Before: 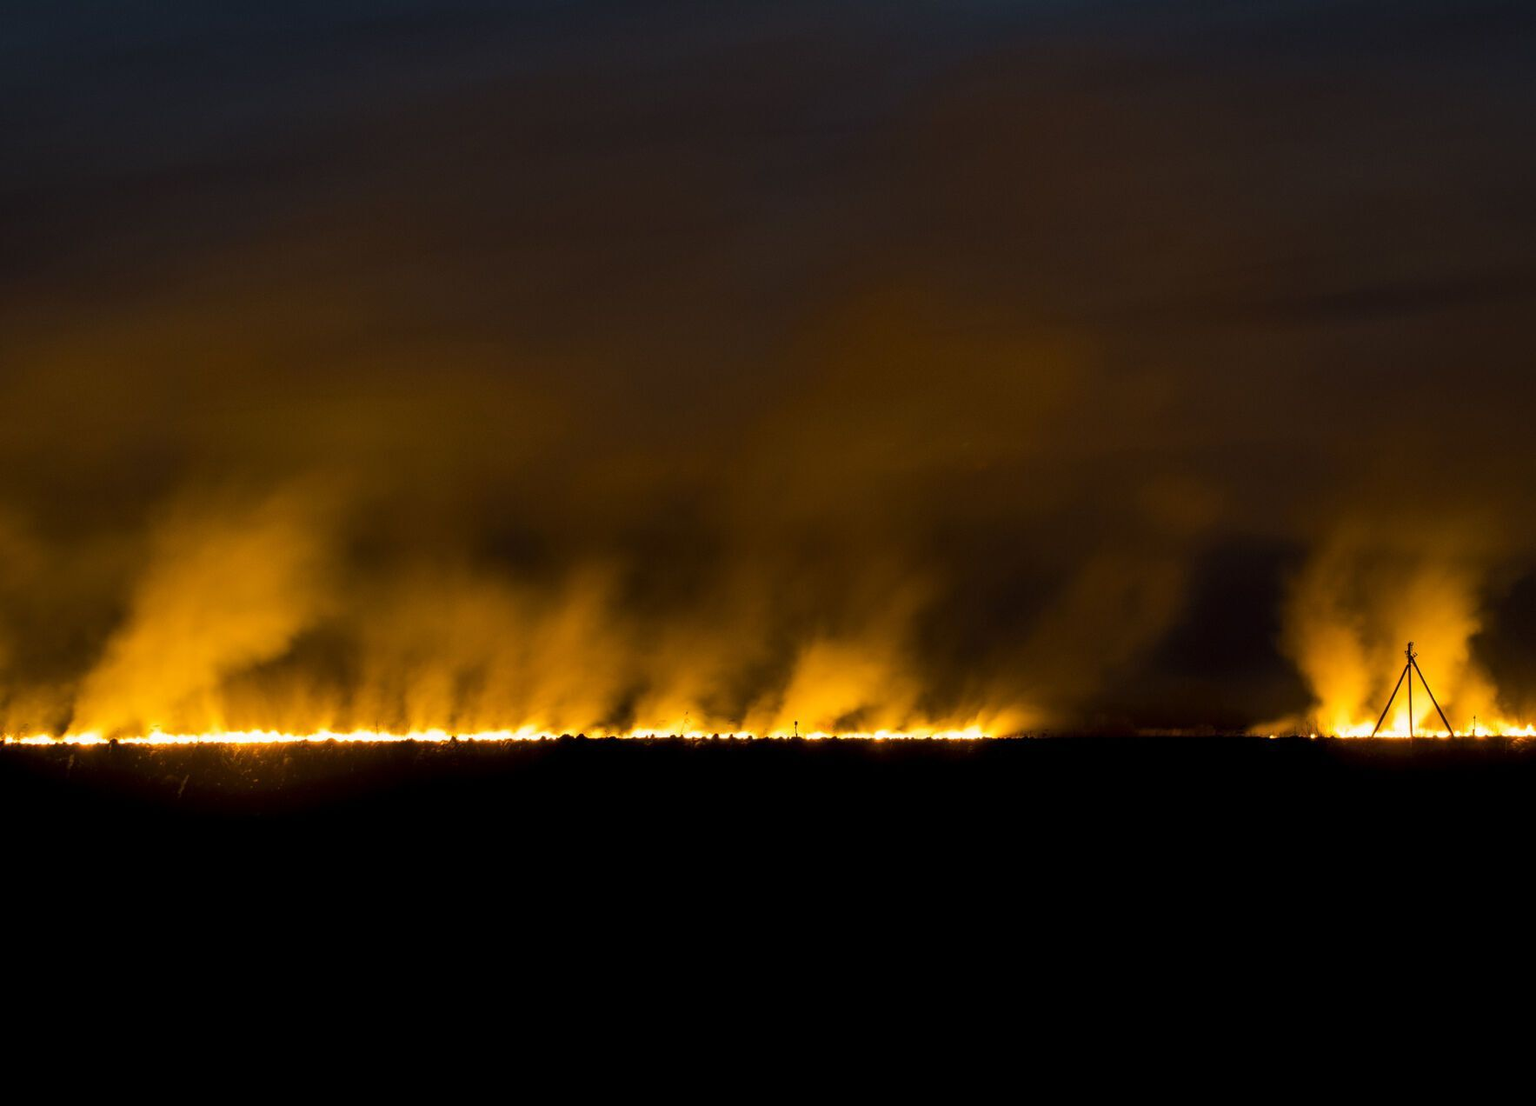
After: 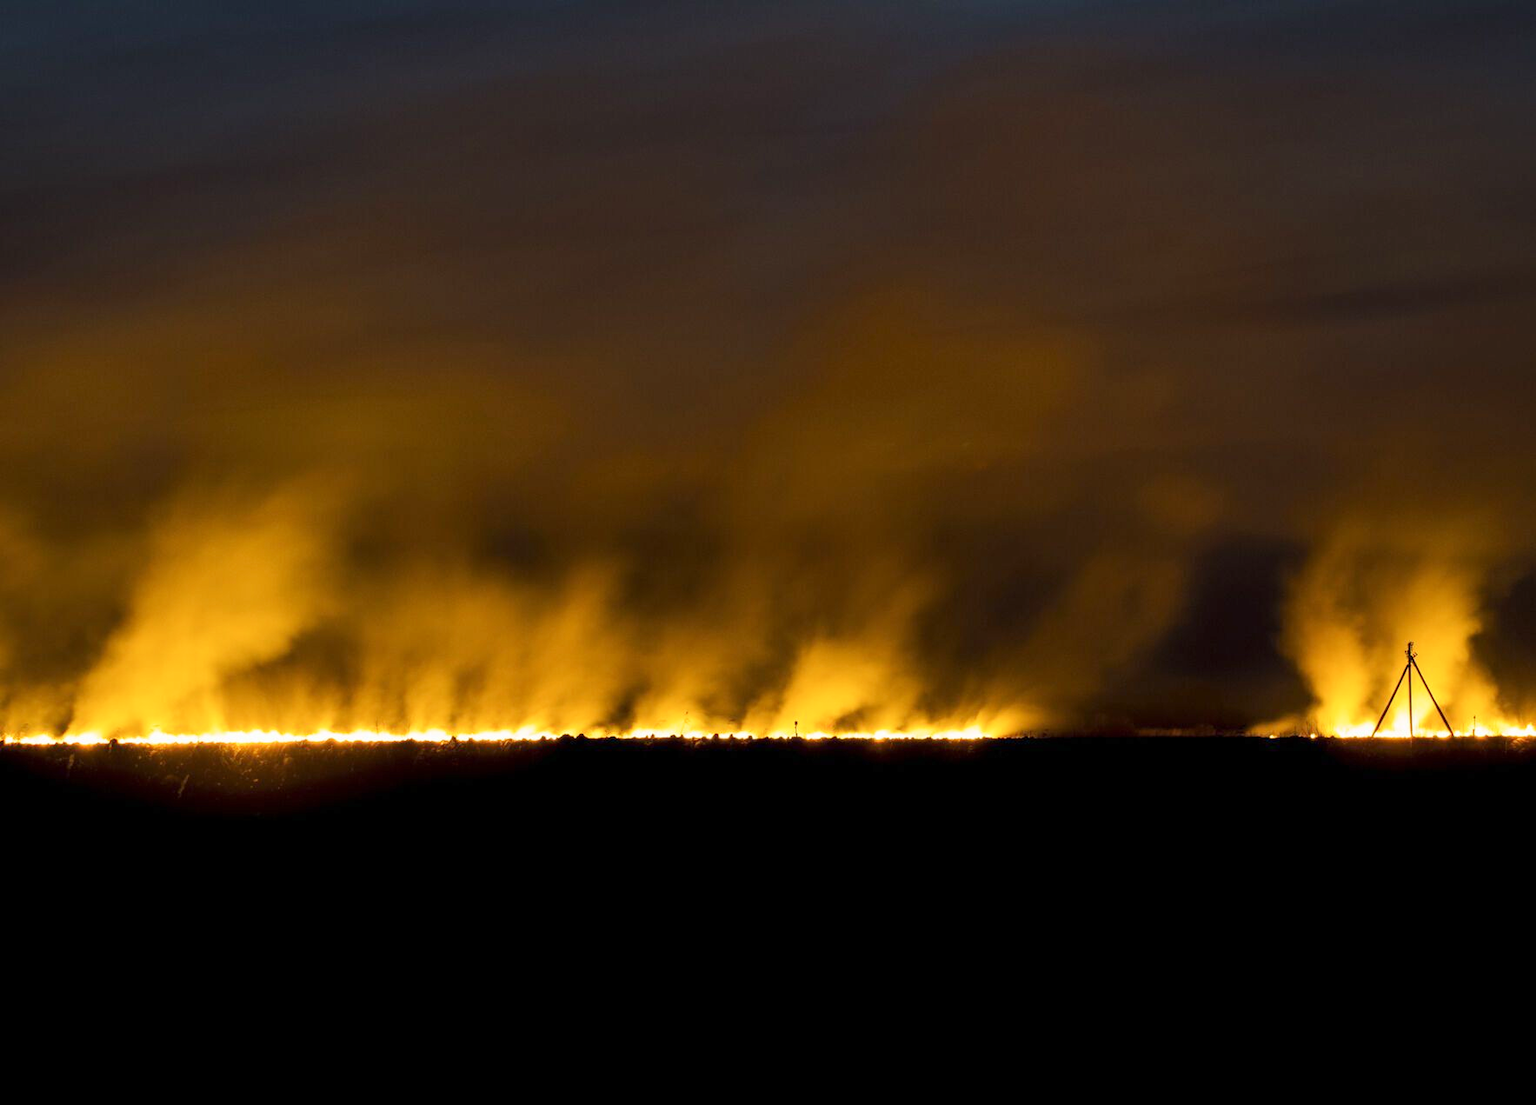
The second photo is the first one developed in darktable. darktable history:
base curve: curves: ch0 [(0, 0) (0.204, 0.334) (0.55, 0.733) (1, 1)], preserve colors none
